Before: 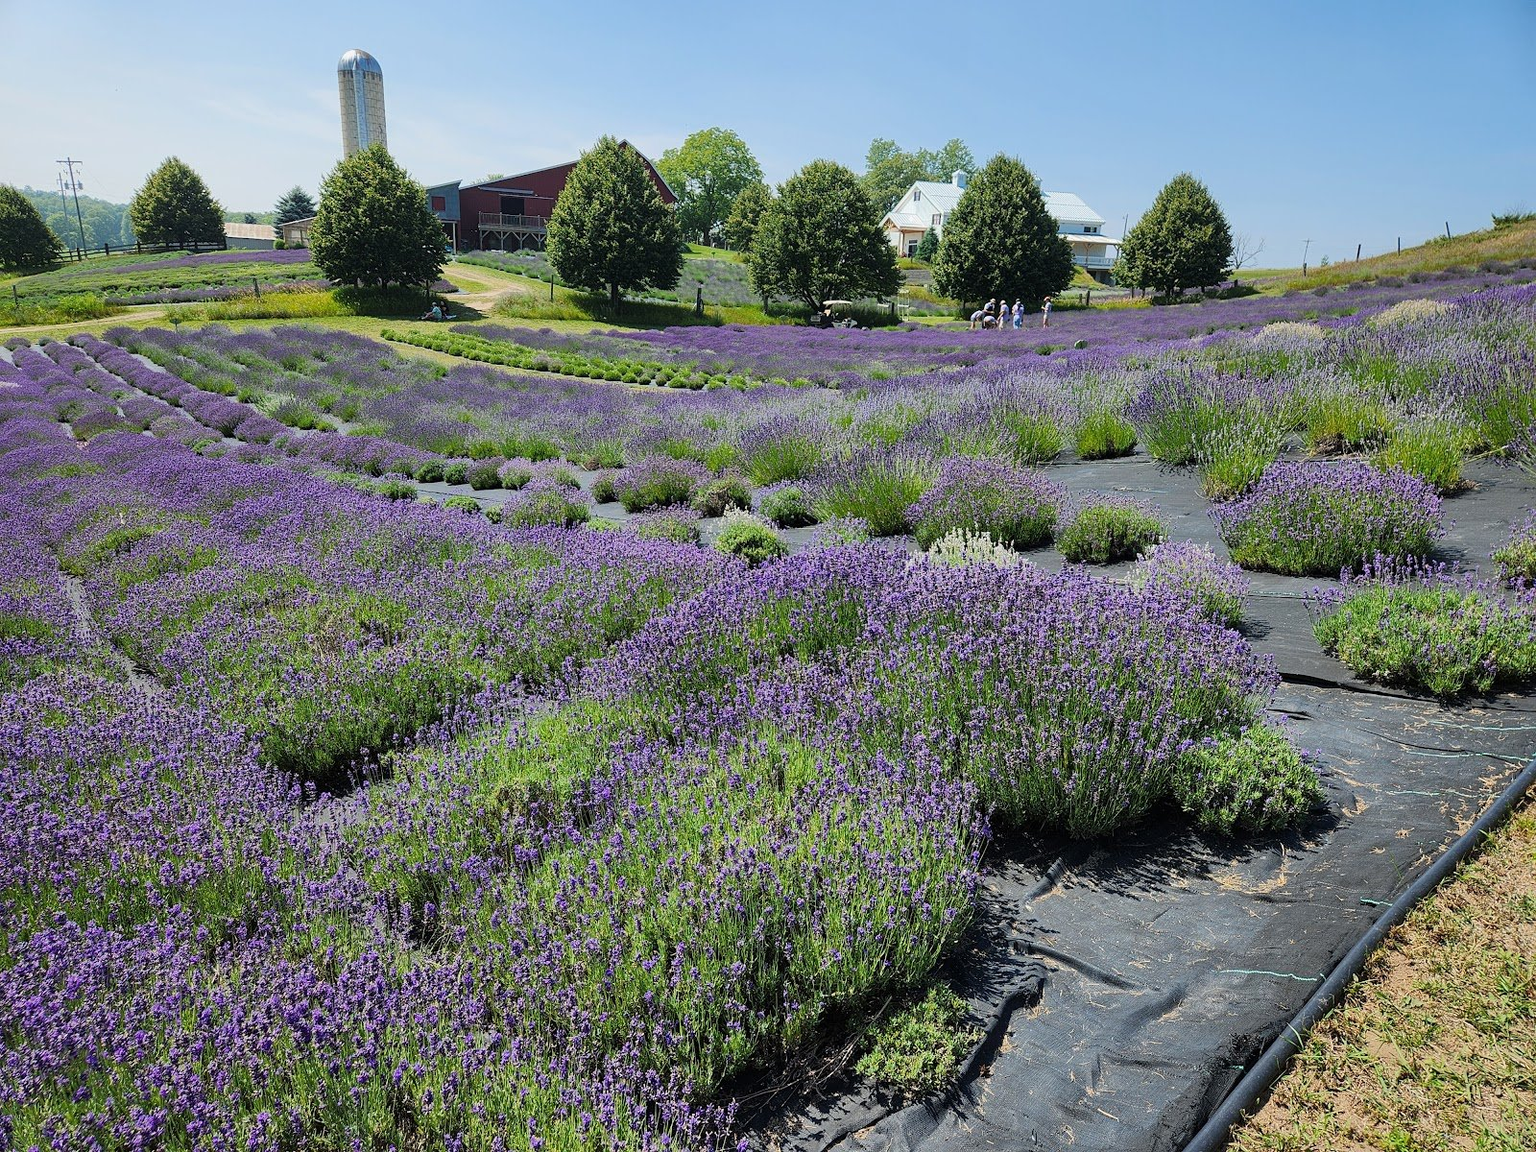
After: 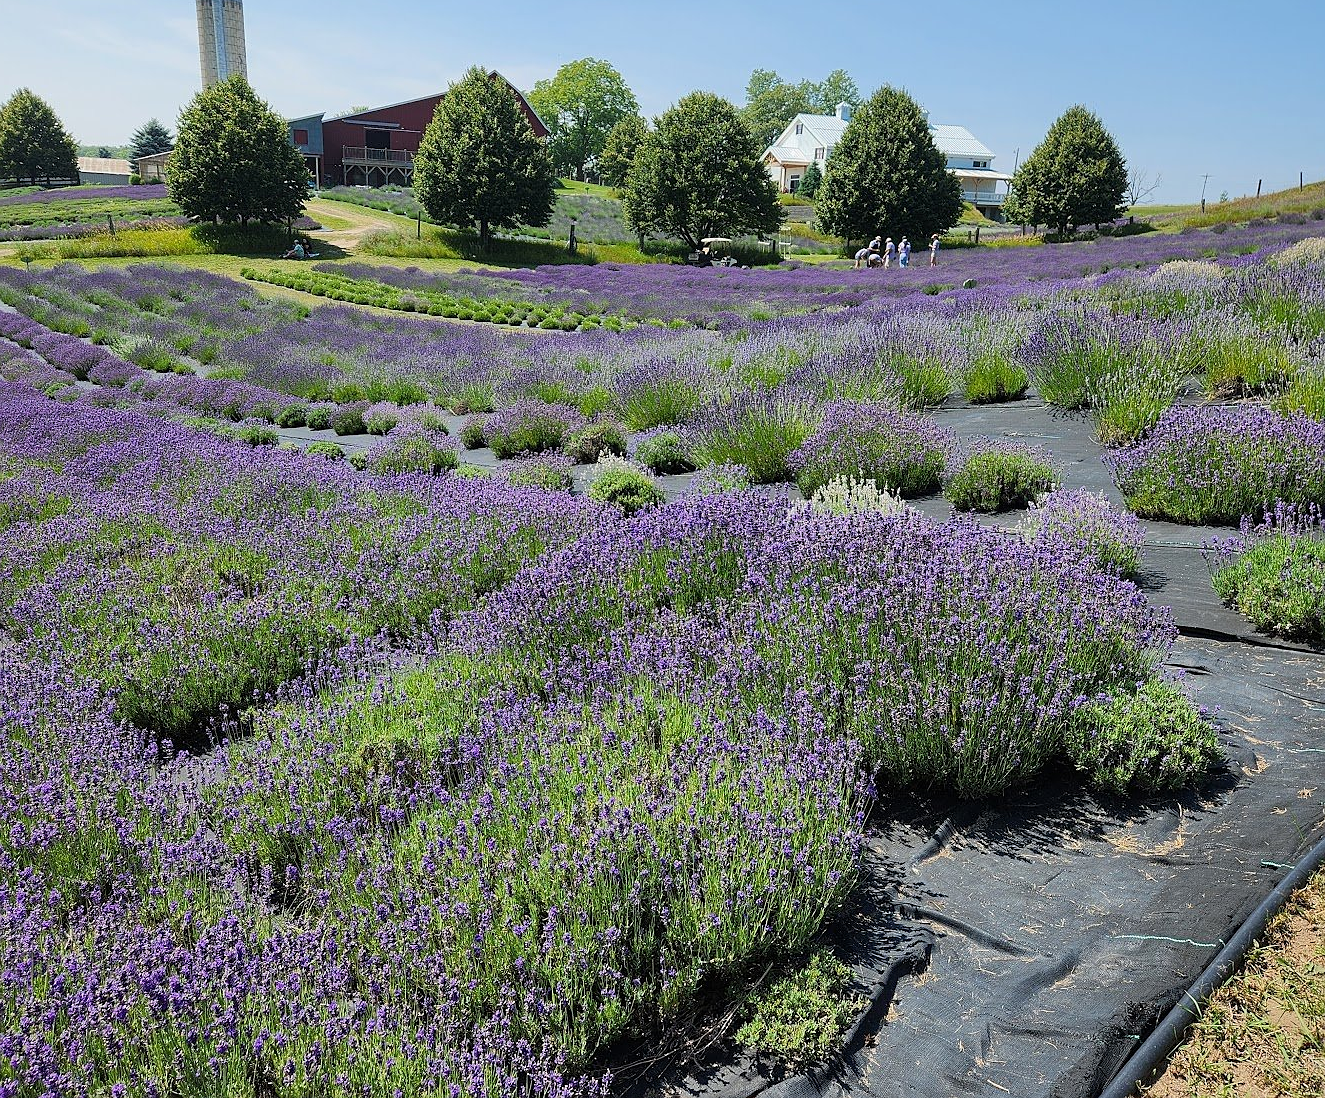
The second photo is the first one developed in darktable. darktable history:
crop: left 9.807%, top 6.259%, right 7.334%, bottom 2.177%
sharpen: radius 1
